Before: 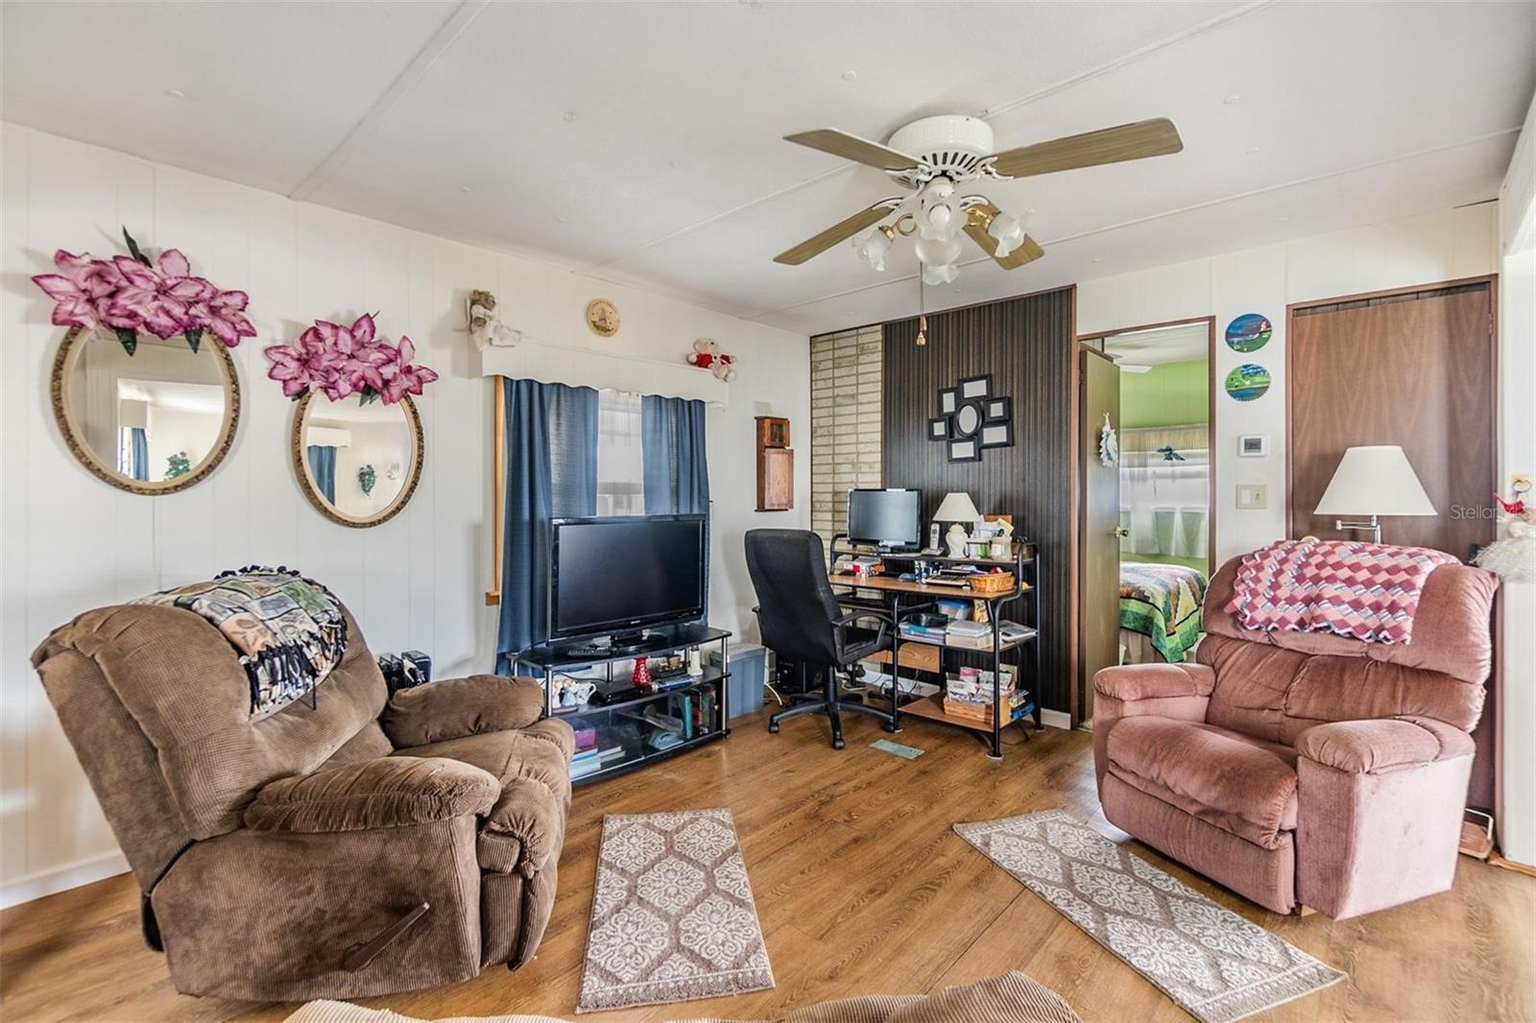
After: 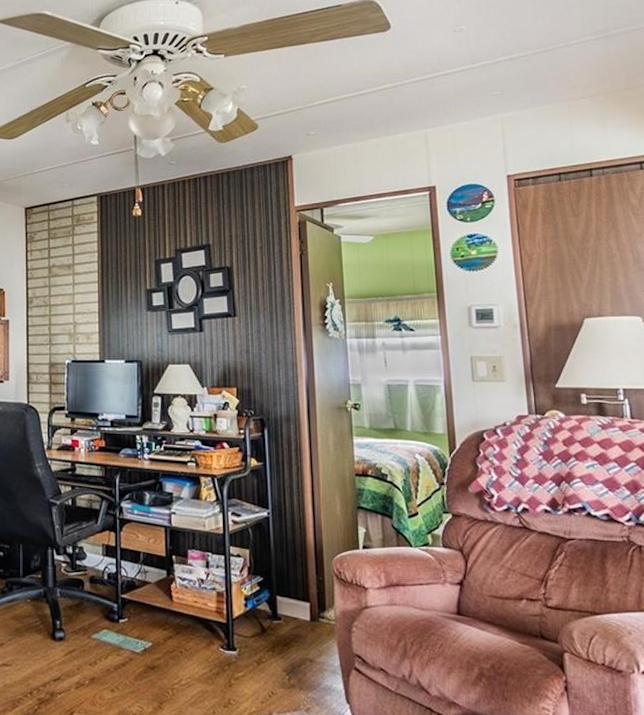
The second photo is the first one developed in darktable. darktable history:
rotate and perspective: rotation 0.128°, lens shift (vertical) -0.181, lens shift (horizontal) -0.044, shear 0.001, automatic cropping off
crop and rotate: left 49.936%, top 10.094%, right 13.136%, bottom 24.256%
tone equalizer: on, module defaults
